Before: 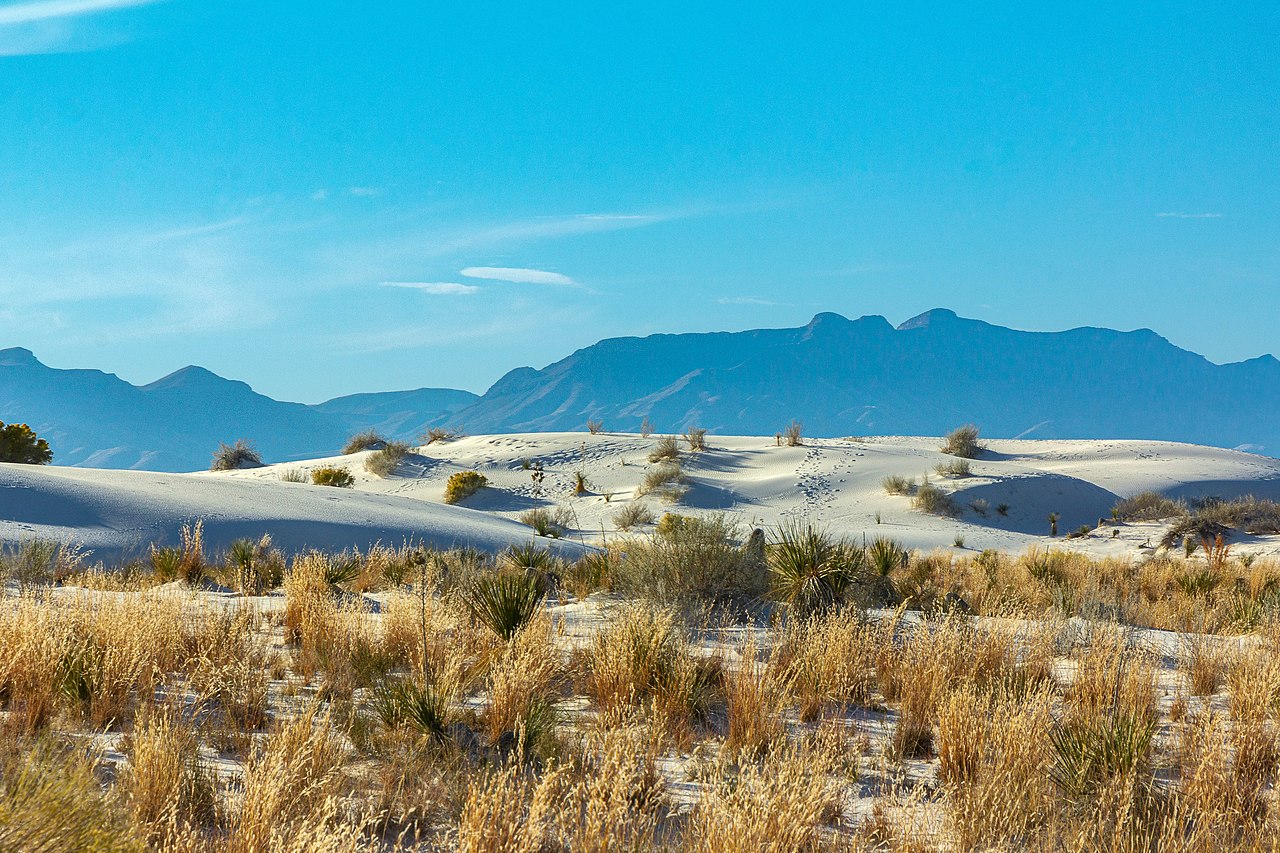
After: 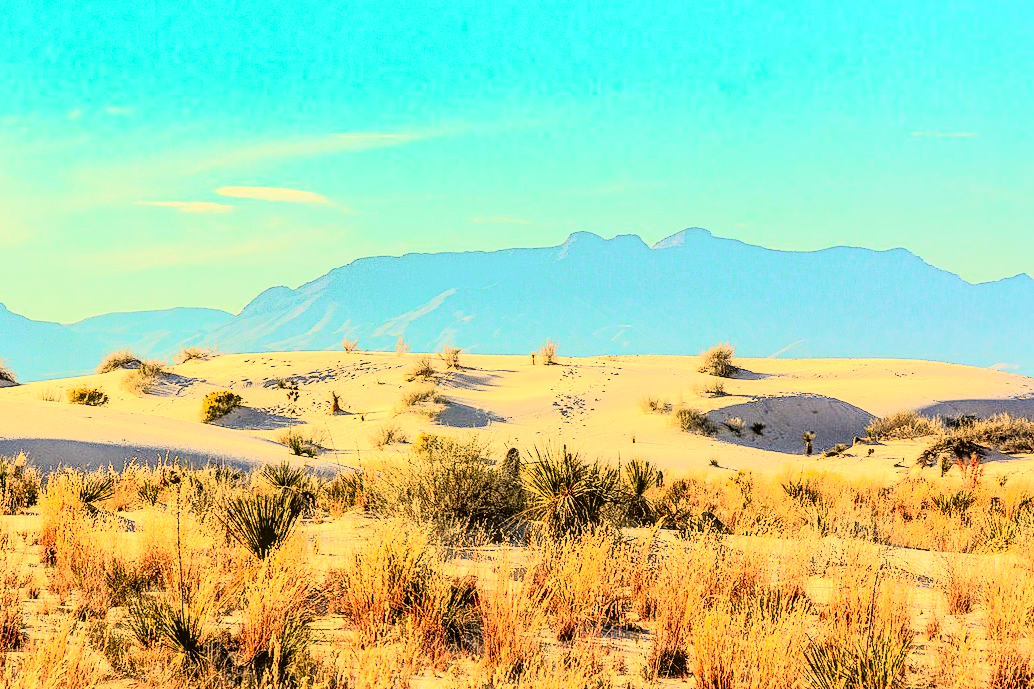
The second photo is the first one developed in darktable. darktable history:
white balance: red 1.029, blue 0.92
tone curve: curves: ch0 [(0, 0.009) (0.105, 0.069) (0.195, 0.154) (0.289, 0.278) (0.384, 0.391) (0.513, 0.53) (0.66, 0.667) (0.895, 0.863) (1, 0.919)]; ch1 [(0, 0) (0.161, 0.092) (0.35, 0.33) (0.403, 0.395) (0.456, 0.469) (0.502, 0.499) (0.519, 0.514) (0.576, 0.587) (0.642, 0.645) (0.701, 0.742) (1, 0.942)]; ch2 [(0, 0) (0.371, 0.362) (0.437, 0.437) (0.501, 0.5) (0.53, 0.528) (0.569, 0.551) (0.619, 0.58) (0.883, 0.752) (1, 0.929)], color space Lab, independent channels, preserve colors none
exposure: black level correction 0.001, exposure 1.116 EV, compensate highlight preservation false
color correction: highlights a* 17.94, highlights b* 35.39, shadows a* 1.48, shadows b* 6.42, saturation 1.01
crop: left 19.159%, top 9.58%, bottom 9.58%
local contrast: on, module defaults
contrast brightness saturation: contrast 0.4, brightness 0.05, saturation 0.25
rgb levels: levels [[0.029, 0.461, 0.922], [0, 0.5, 1], [0, 0.5, 1]]
